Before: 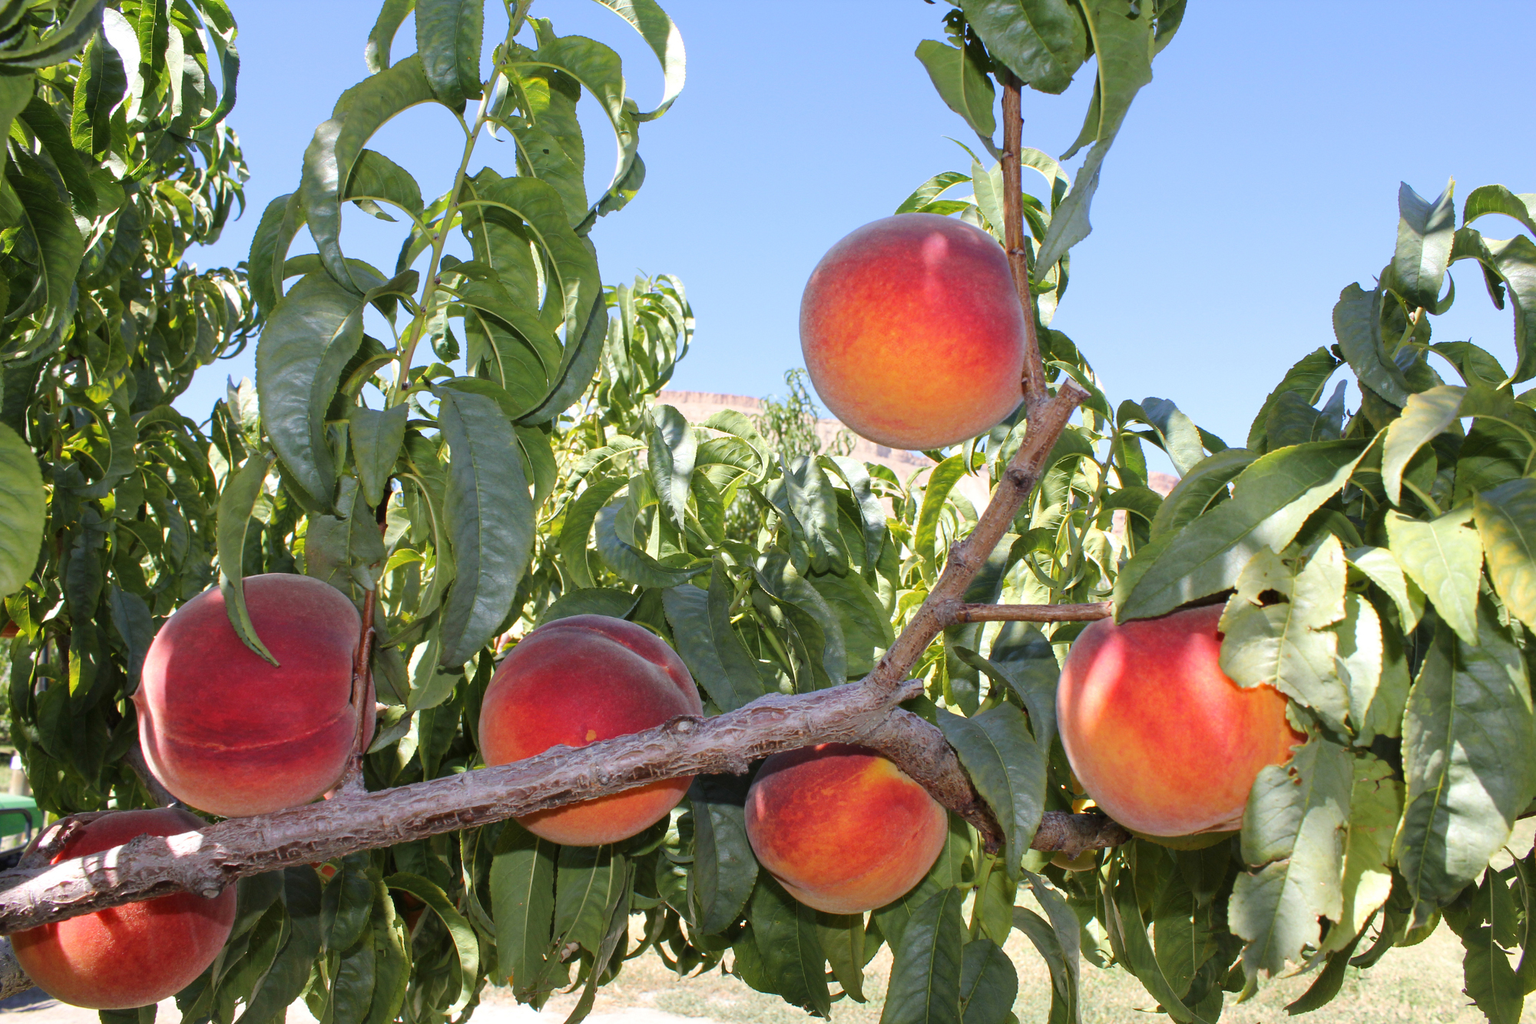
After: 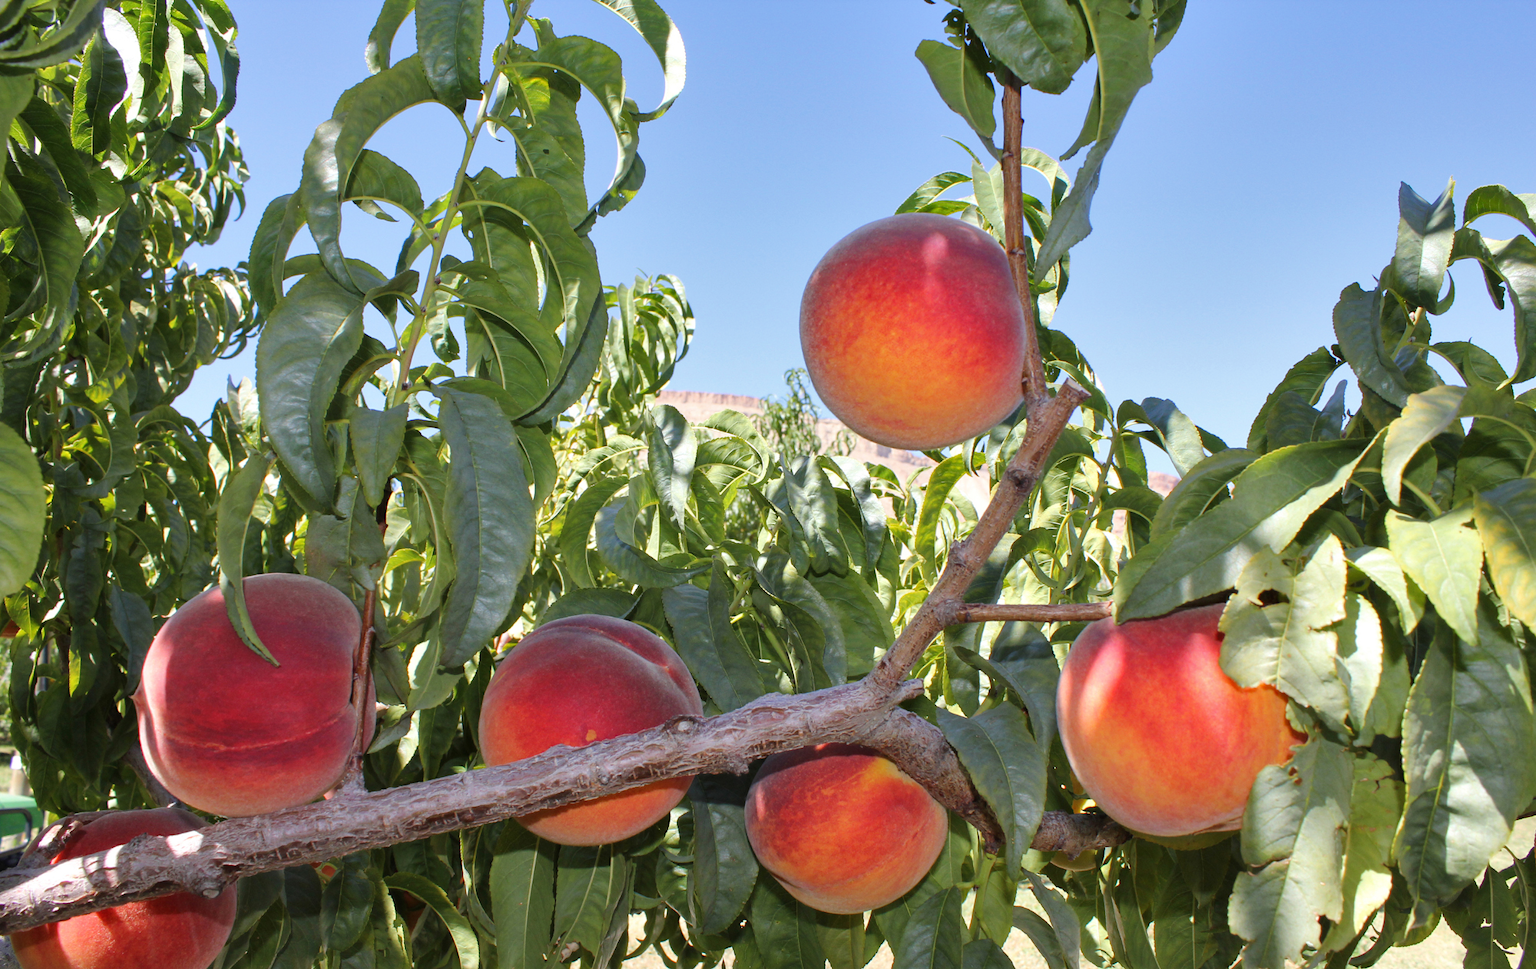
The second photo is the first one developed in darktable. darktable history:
crop and rotate: top 0.014%, bottom 5.194%
shadows and highlights: shadows 6.51, soften with gaussian
